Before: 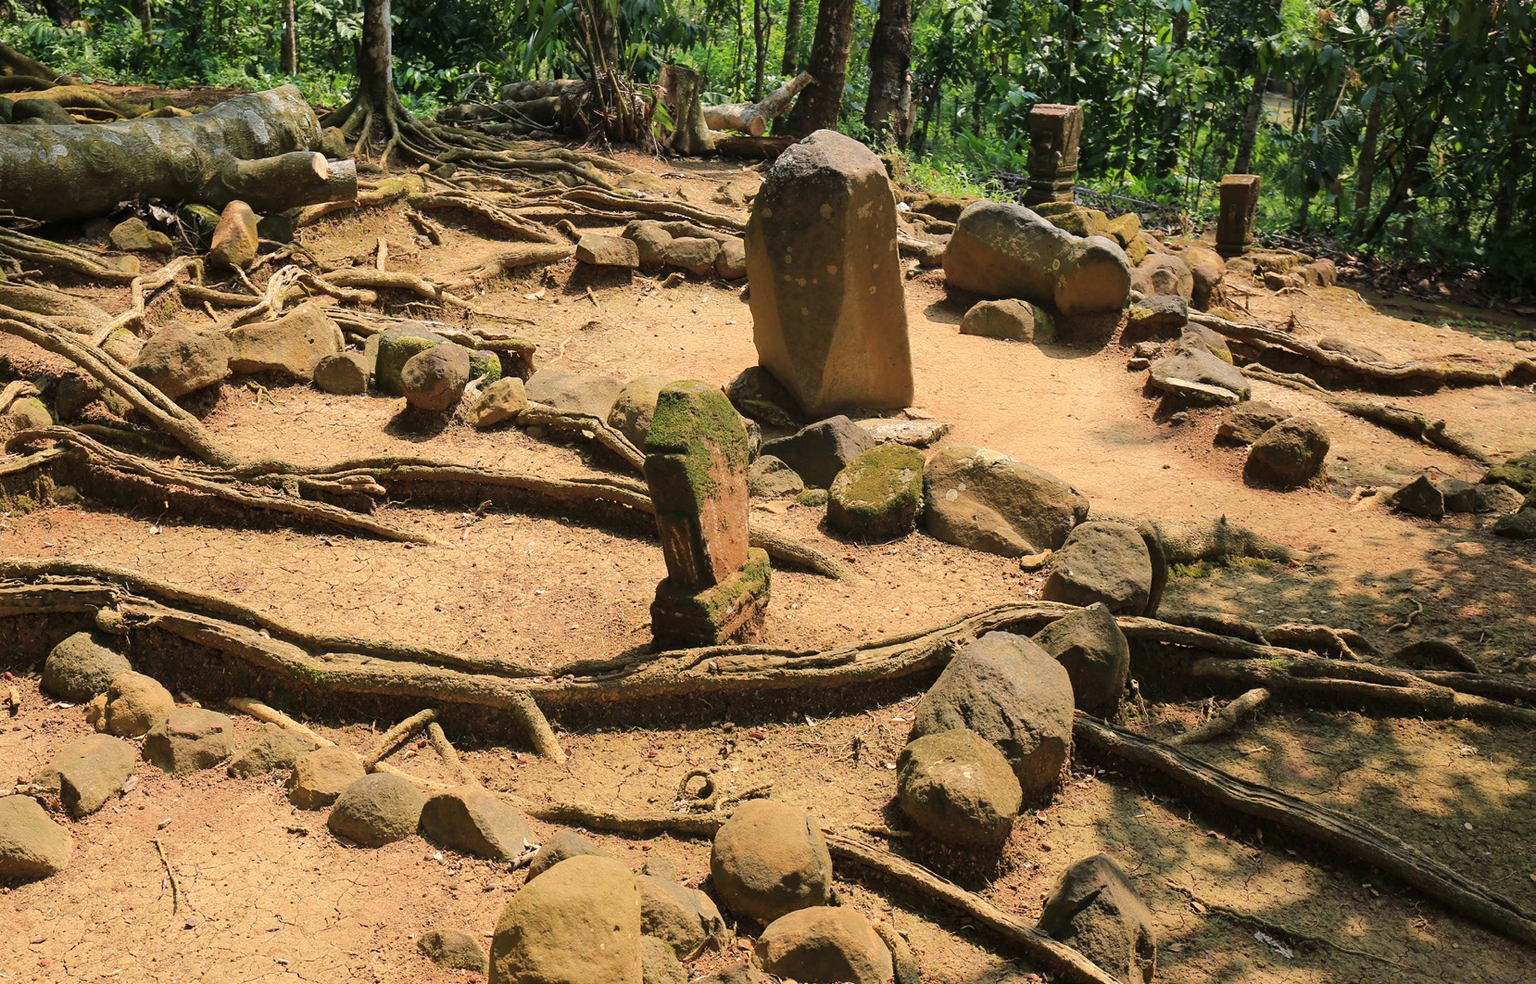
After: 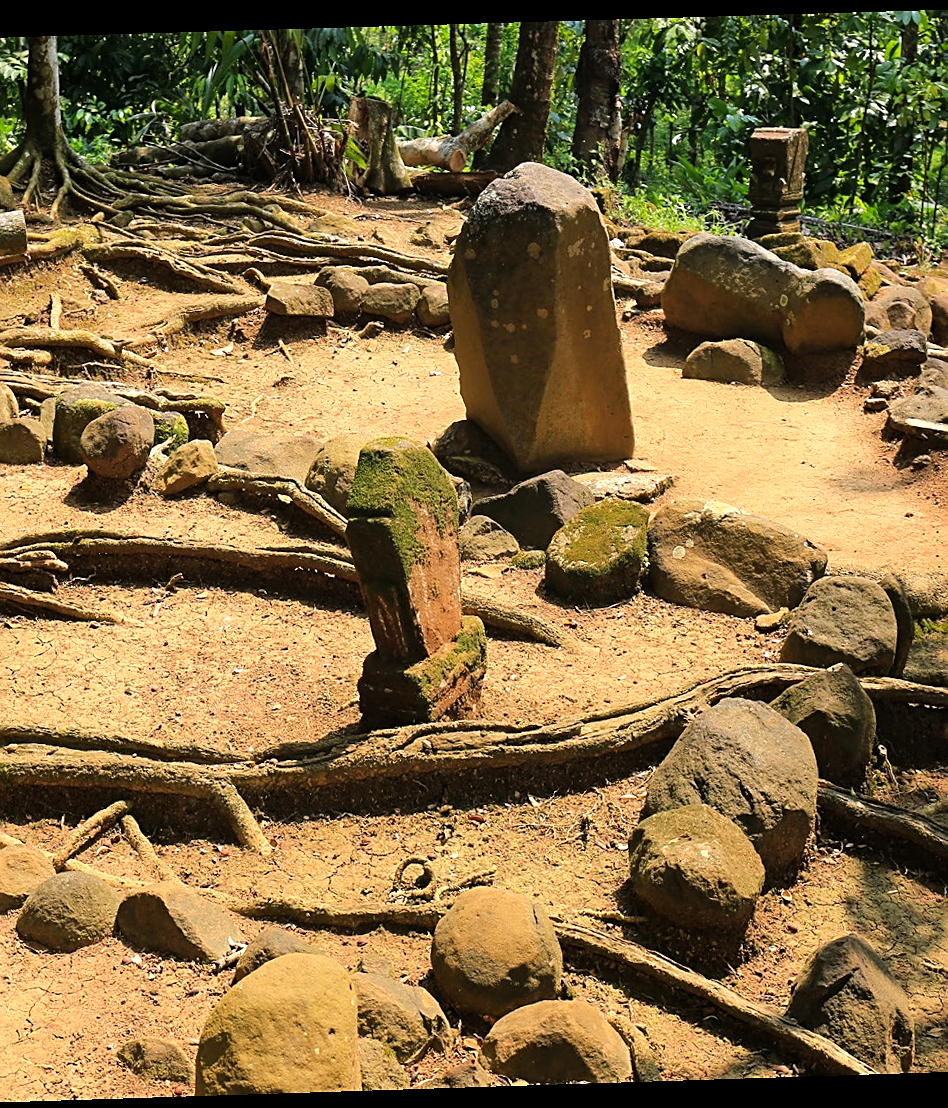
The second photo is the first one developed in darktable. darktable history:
crop: left 21.674%, right 22.086%
rotate and perspective: rotation -1.77°, lens shift (horizontal) 0.004, automatic cropping off
tone equalizer: on, module defaults
color balance rgb: linear chroma grading › global chroma 10%, global vibrance 10%, contrast 15%, saturation formula JzAzBz (2021)
sharpen: on, module defaults
